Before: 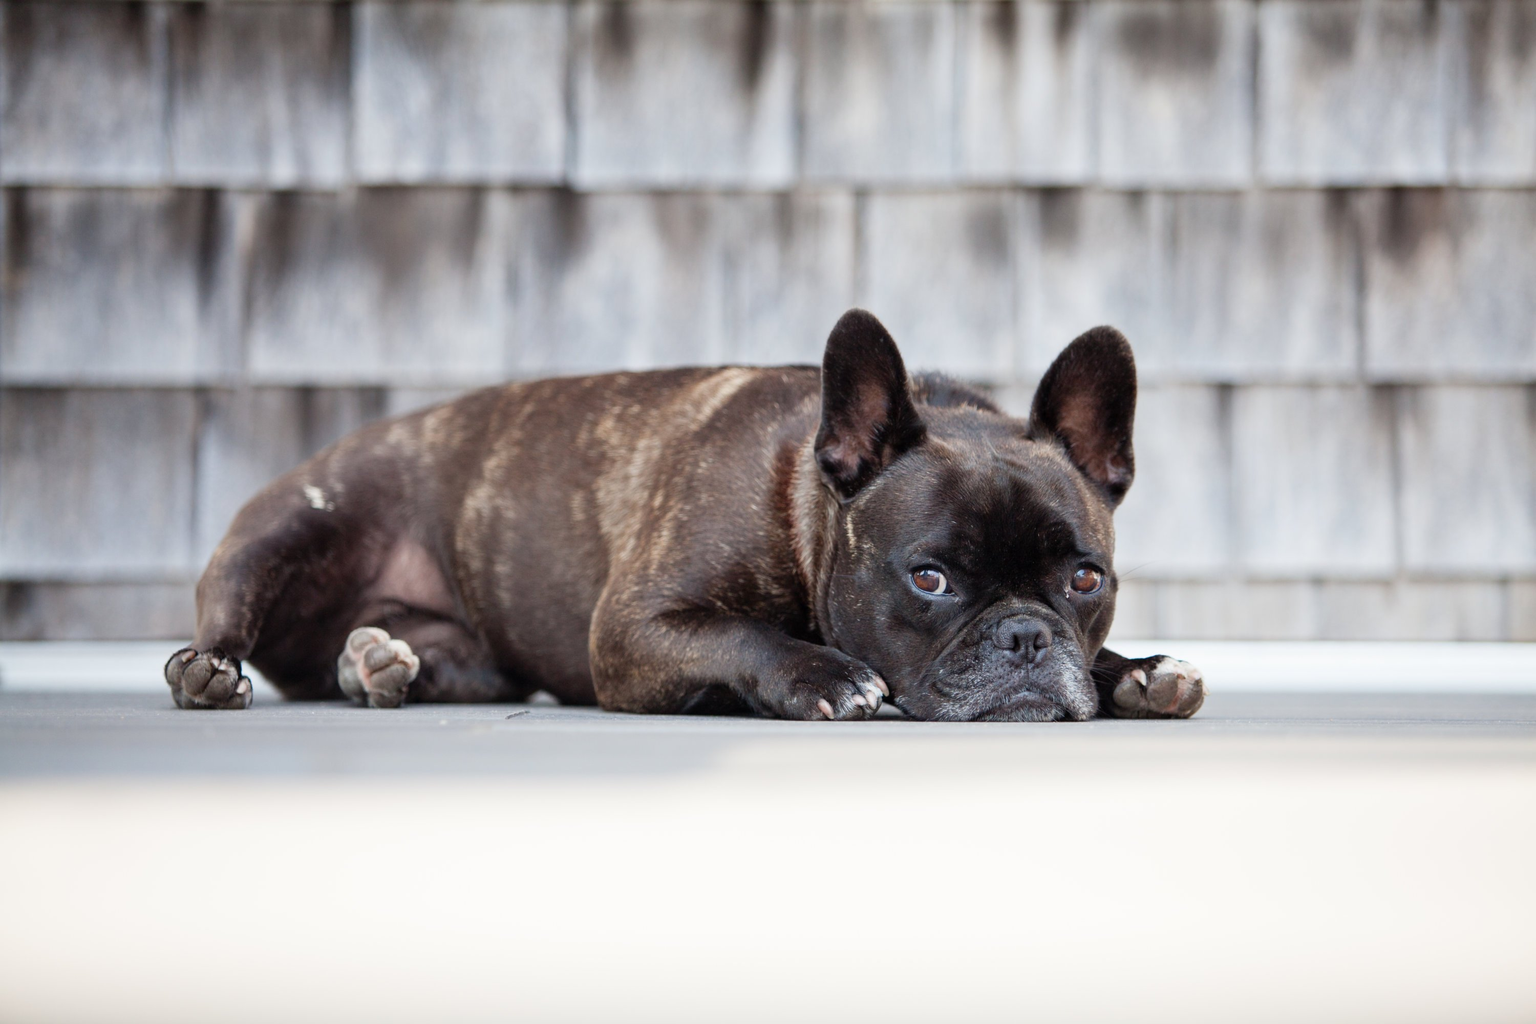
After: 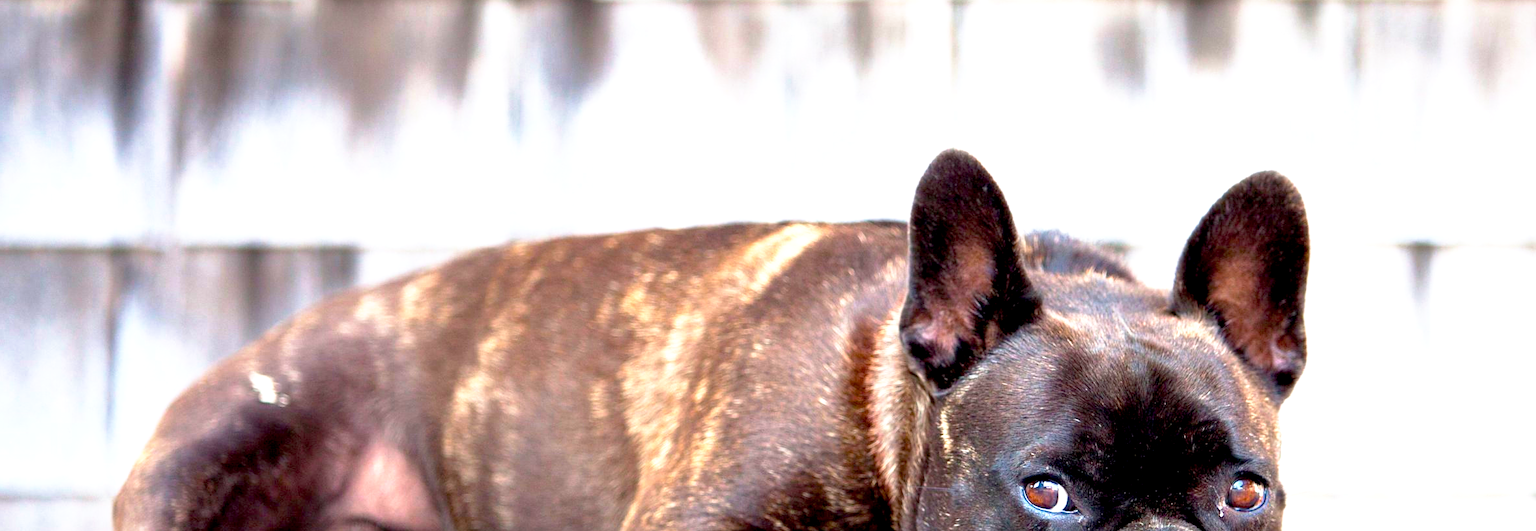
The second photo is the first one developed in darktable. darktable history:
crop: left 7.003%, top 18.759%, right 14.366%, bottom 40.428%
sharpen: amount 0.217
contrast brightness saturation: saturation -0.055
exposure: black level correction 0, exposure 1.199 EV, compensate highlight preservation false
shadows and highlights: shadows 25.22, highlights -23.89
color balance rgb: perceptual saturation grading › global saturation 19.262%, global vibrance 50.601%
base curve: curves: ch0 [(0.017, 0) (0.425, 0.441) (0.844, 0.933) (1, 1)], preserve colors none
